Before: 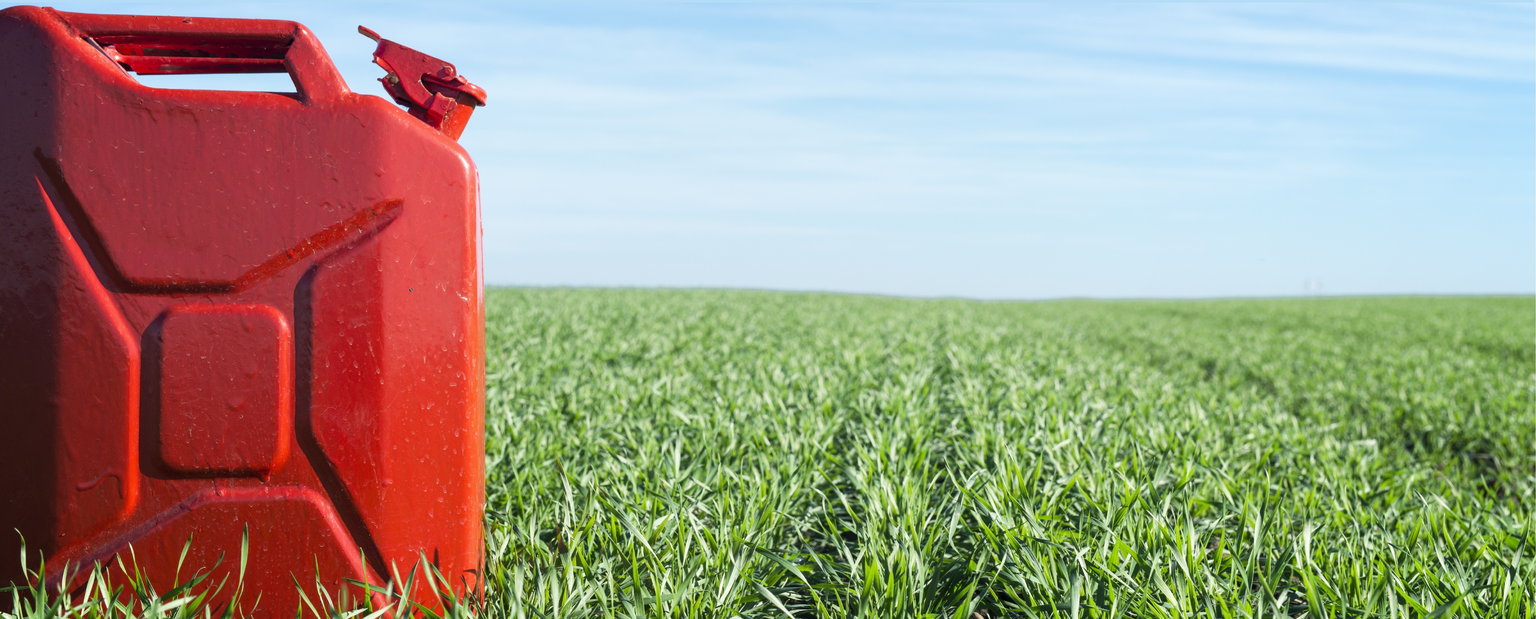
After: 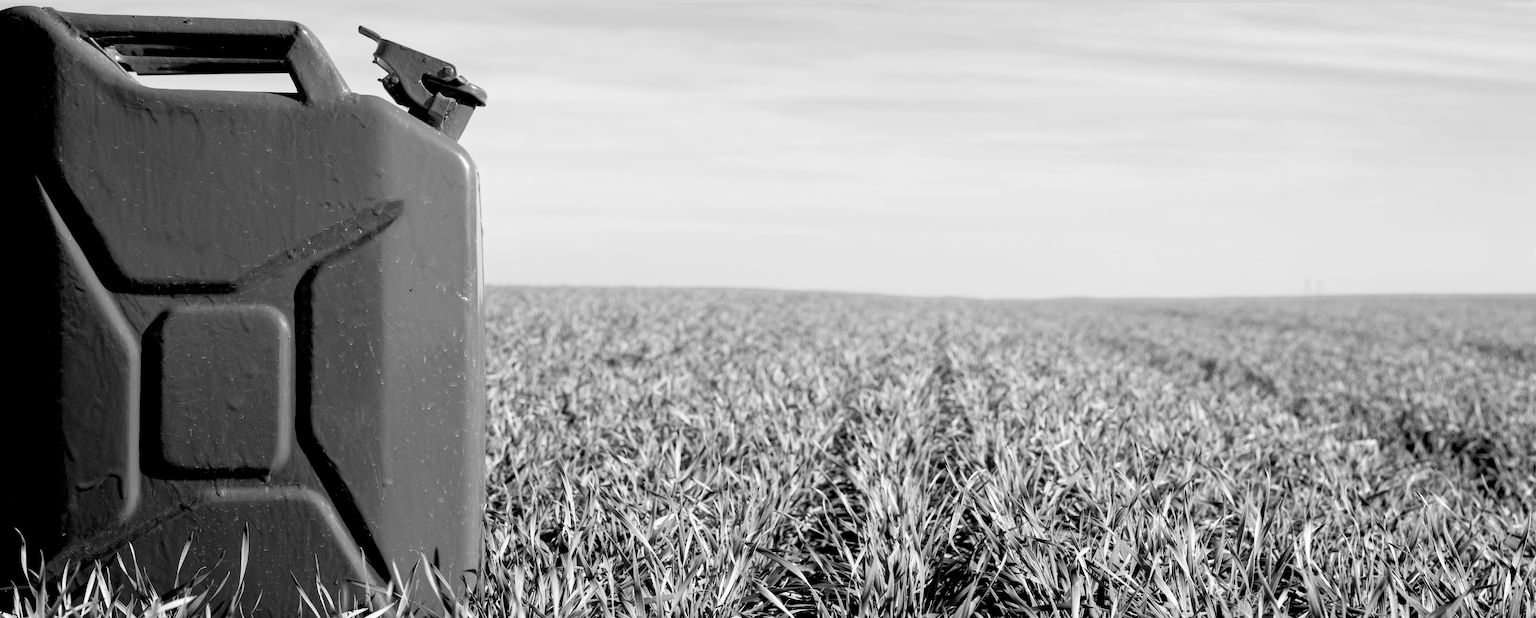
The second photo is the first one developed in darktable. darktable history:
rgb levels: levels [[0.034, 0.472, 0.904], [0, 0.5, 1], [0, 0.5, 1]]
monochrome: a 32, b 64, size 2.3
